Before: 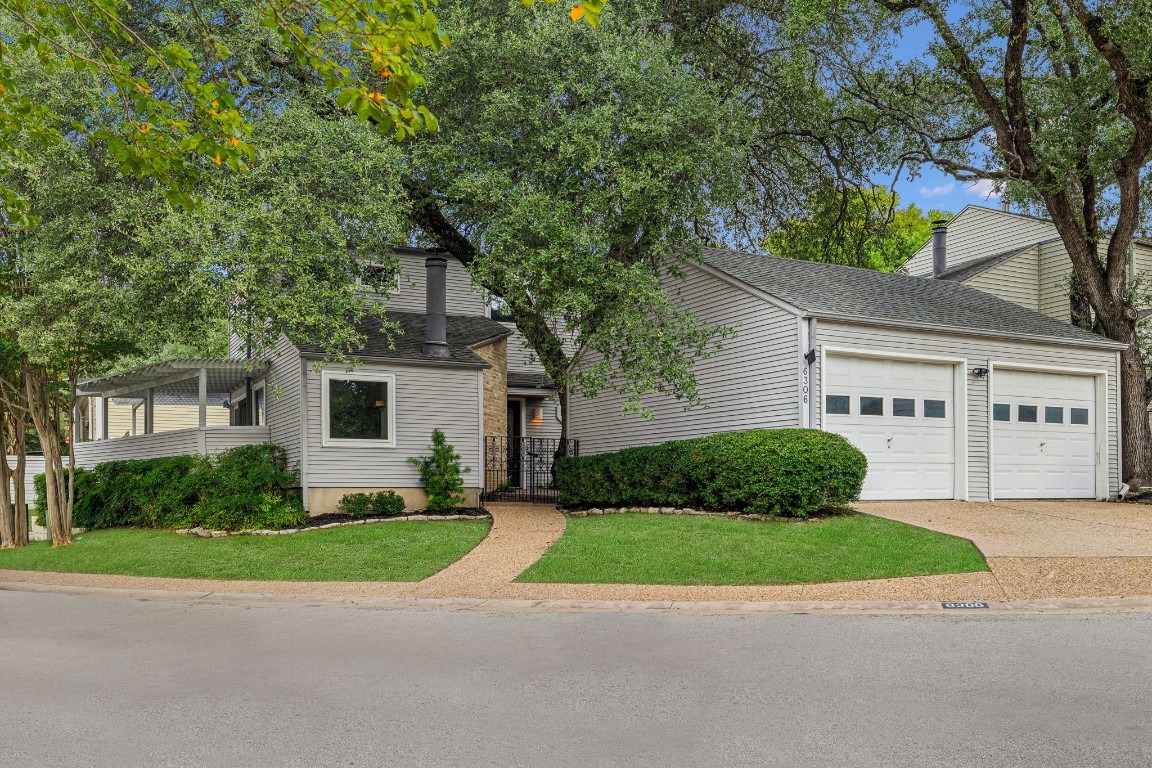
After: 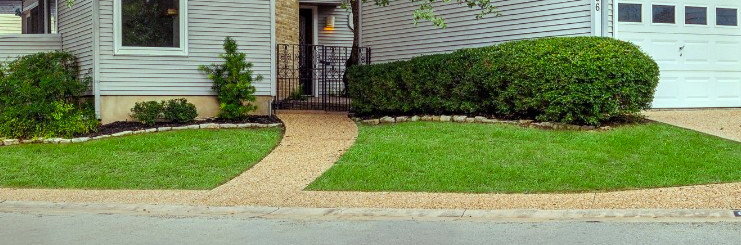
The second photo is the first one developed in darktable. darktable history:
crop: left 18.091%, top 51.13%, right 17.525%, bottom 16.85%
color balance rgb: shadows lift › luminance 0.49%, shadows lift › chroma 6.83%, shadows lift › hue 300.29°, power › hue 208.98°, highlights gain › luminance 20.24%, highlights gain › chroma 2.73%, highlights gain › hue 173.85°, perceptual saturation grading › global saturation 18.05%
